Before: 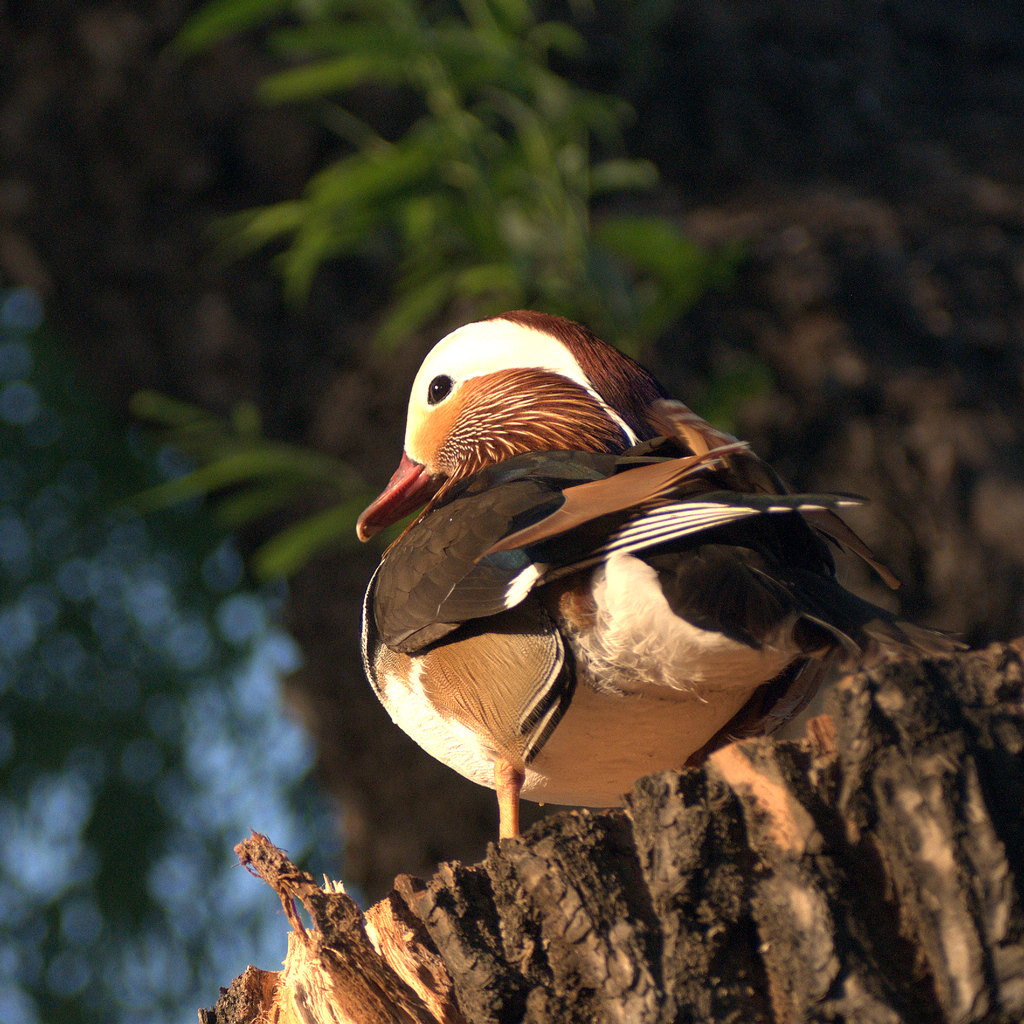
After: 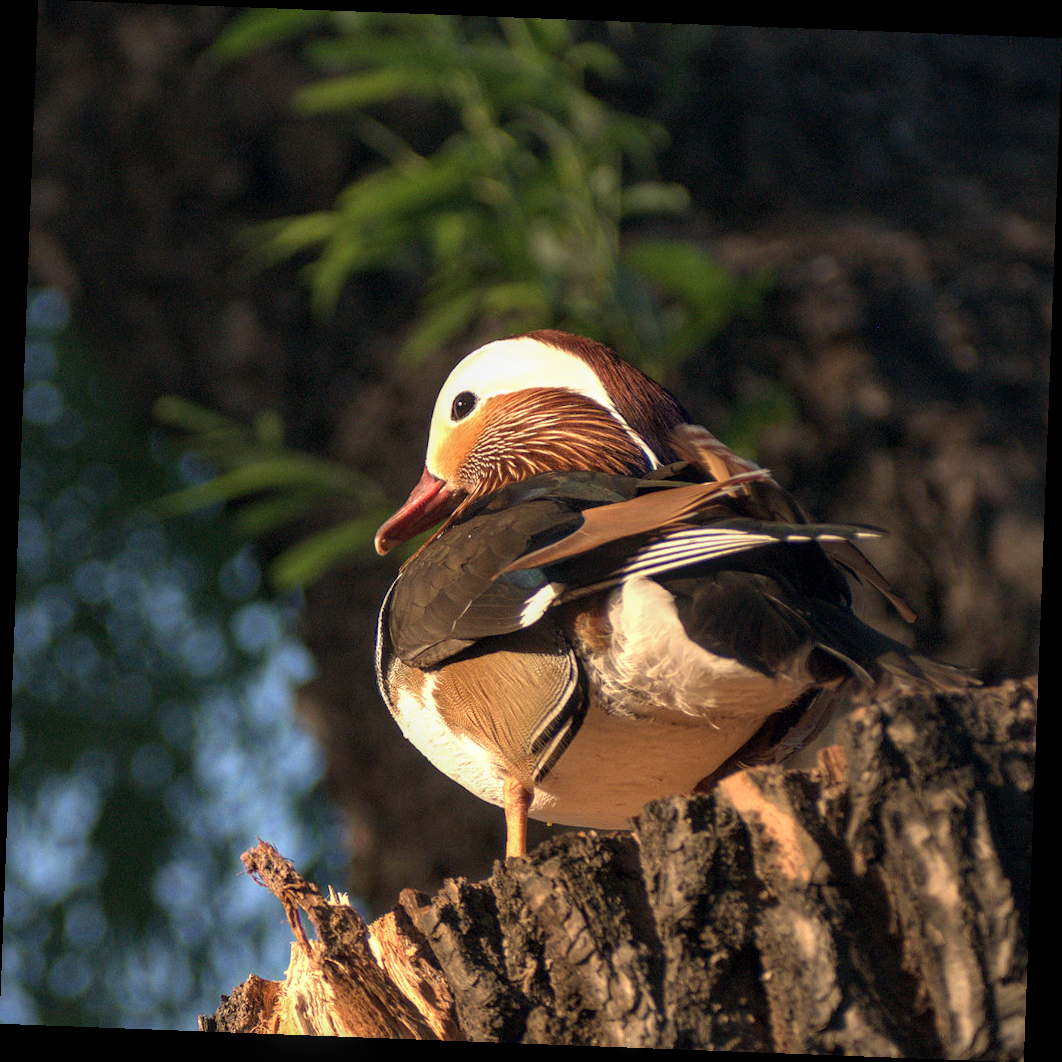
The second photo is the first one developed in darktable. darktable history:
local contrast: on, module defaults
rotate and perspective: rotation 2.17°, automatic cropping off
